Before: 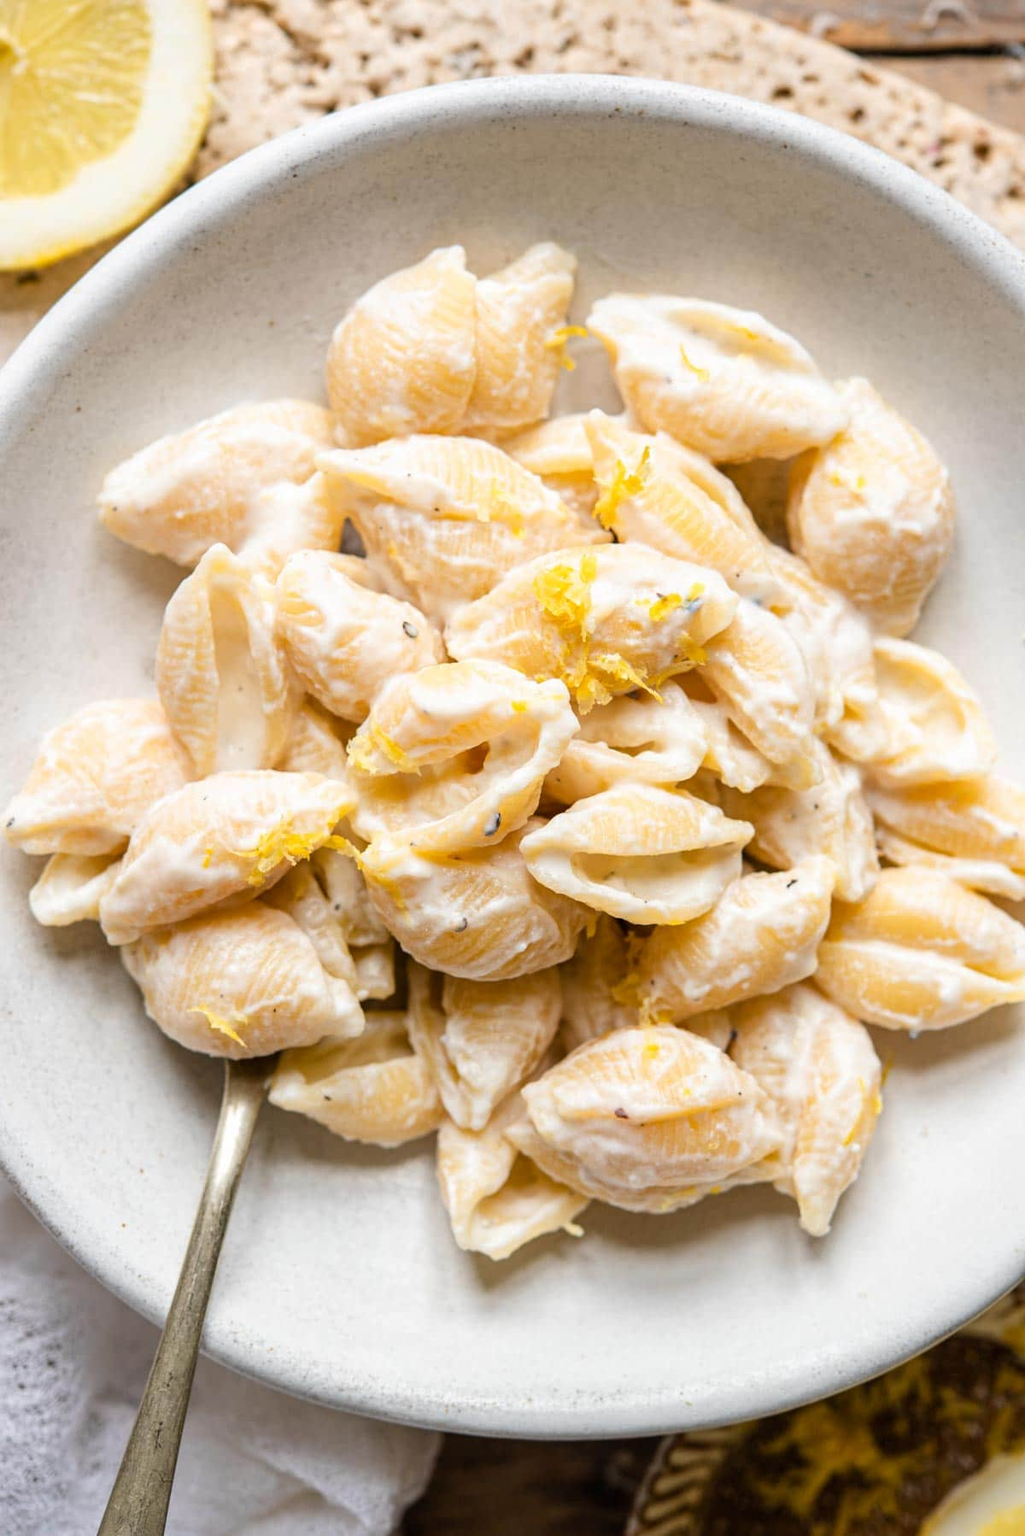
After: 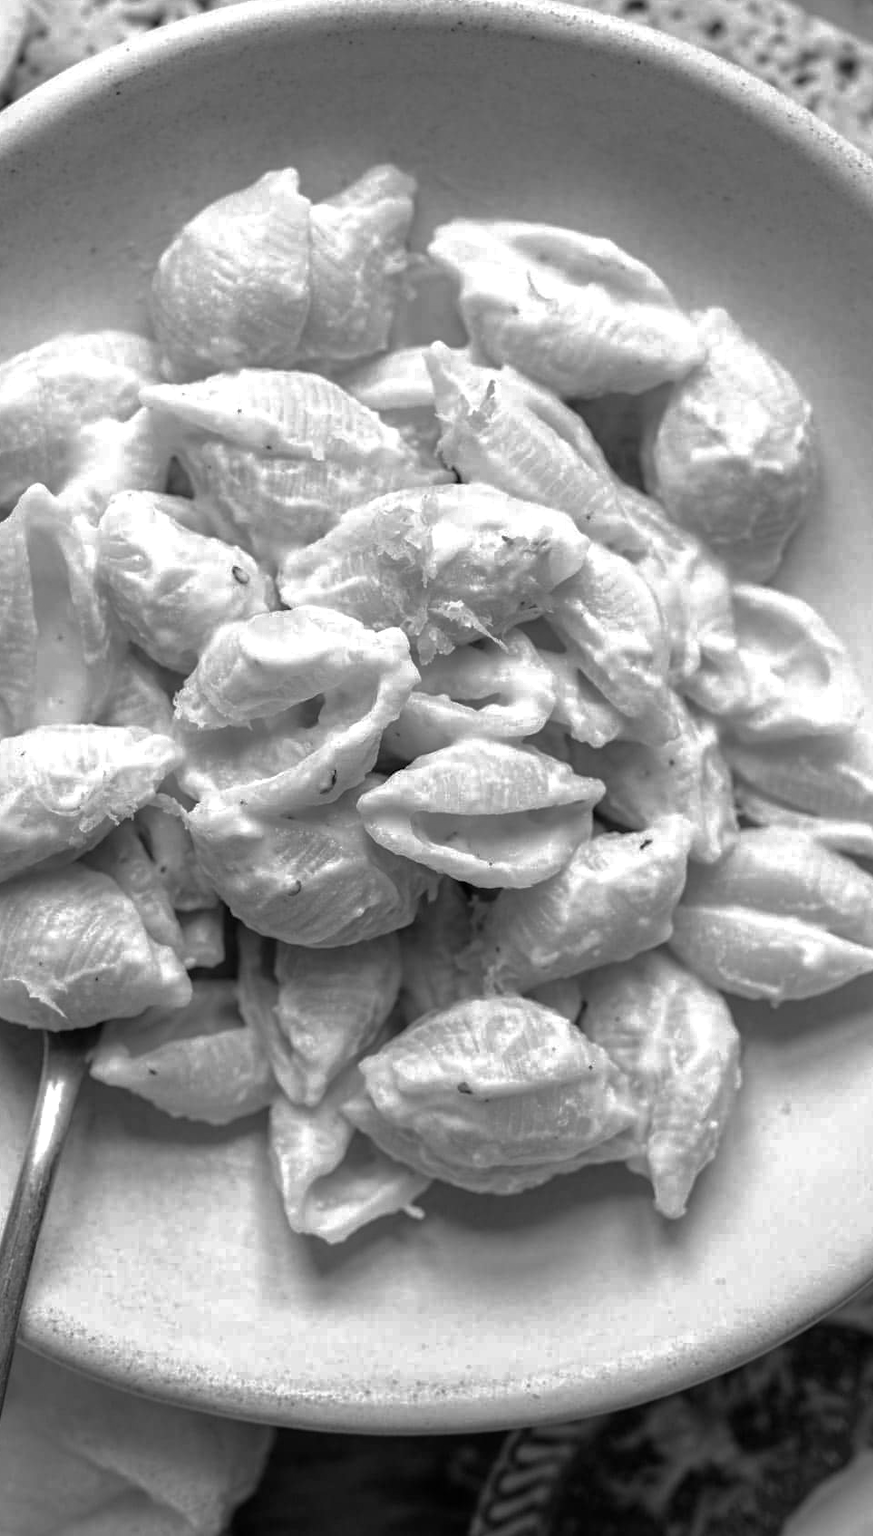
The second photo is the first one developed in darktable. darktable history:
exposure: exposure 0.128 EV, compensate highlight preservation false
base curve: curves: ch0 [(0, 0) (0.826, 0.587) (1, 1)]
color correction: highlights a* -15.58, highlights b* 40, shadows a* -40, shadows b* -26.18
monochrome: a -71.75, b 75.82
rgb levels: mode RGB, independent channels, levels [[0, 0.5, 1], [0, 0.521, 1], [0, 0.536, 1]]
crop and rotate: left 17.959%, top 5.771%, right 1.742%
